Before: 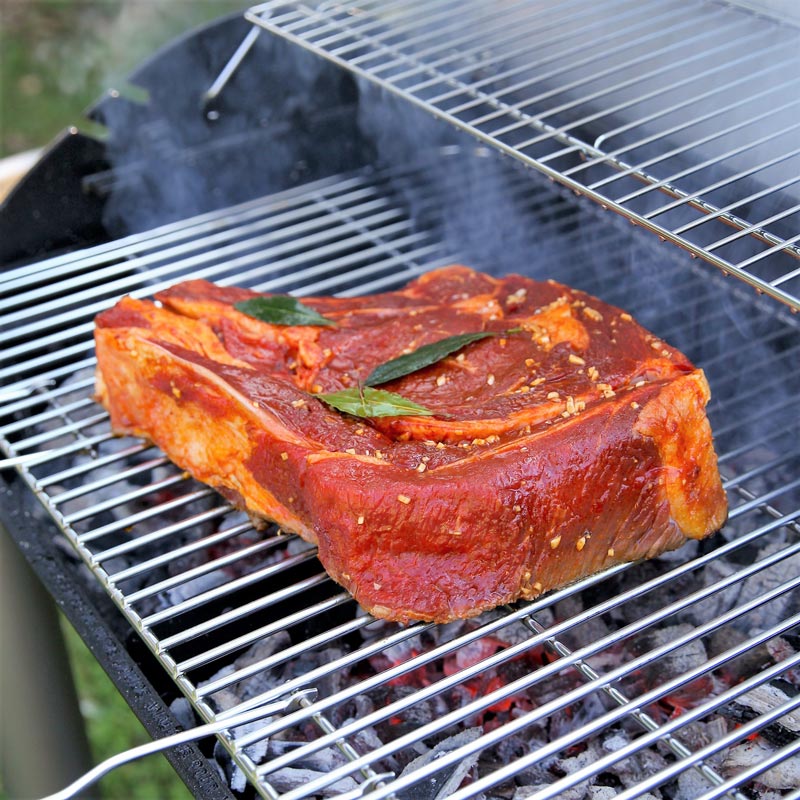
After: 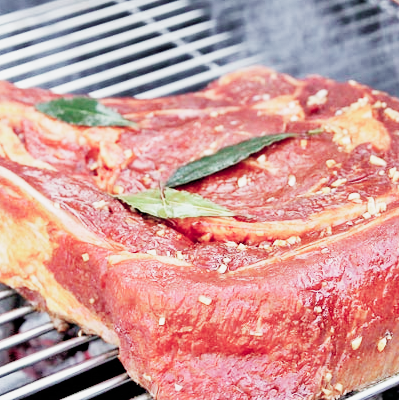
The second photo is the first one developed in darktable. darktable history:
crop: left 25%, top 25%, right 25%, bottom 25%
exposure: black level correction 0, exposure 1.1 EV, compensate exposure bias true, compensate highlight preservation false
color contrast: blue-yellow contrast 0.62
contrast equalizer: octaves 7, y [[0.524 ×6], [0.512 ×6], [0.379 ×6], [0 ×6], [0 ×6]]
contrast brightness saturation: saturation -0.17
tone equalizer: -7 EV 0.15 EV, -6 EV 0.6 EV, -5 EV 1.15 EV, -4 EV 1.33 EV, -3 EV 1.15 EV, -2 EV 0.6 EV, -1 EV 0.15 EV, mask exposure compensation -0.5 EV
sigmoid: contrast 1.8, skew -0.2, preserve hue 0%, red attenuation 0.1, red rotation 0.035, green attenuation 0.1, green rotation -0.017, blue attenuation 0.15, blue rotation -0.052, base primaries Rec2020
